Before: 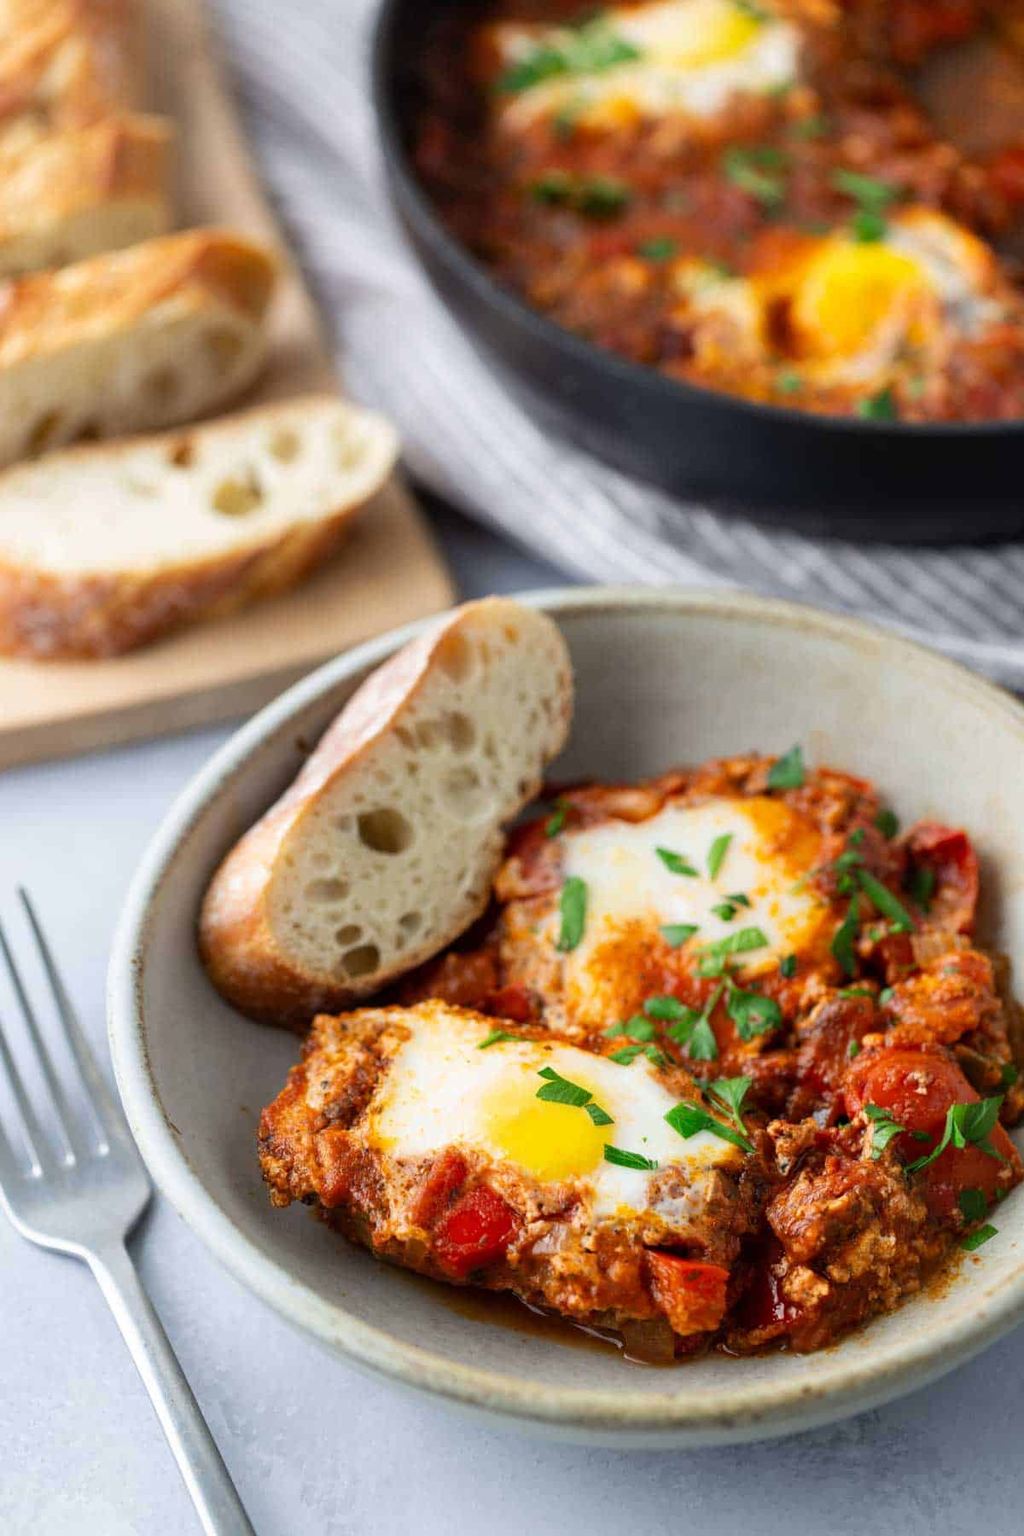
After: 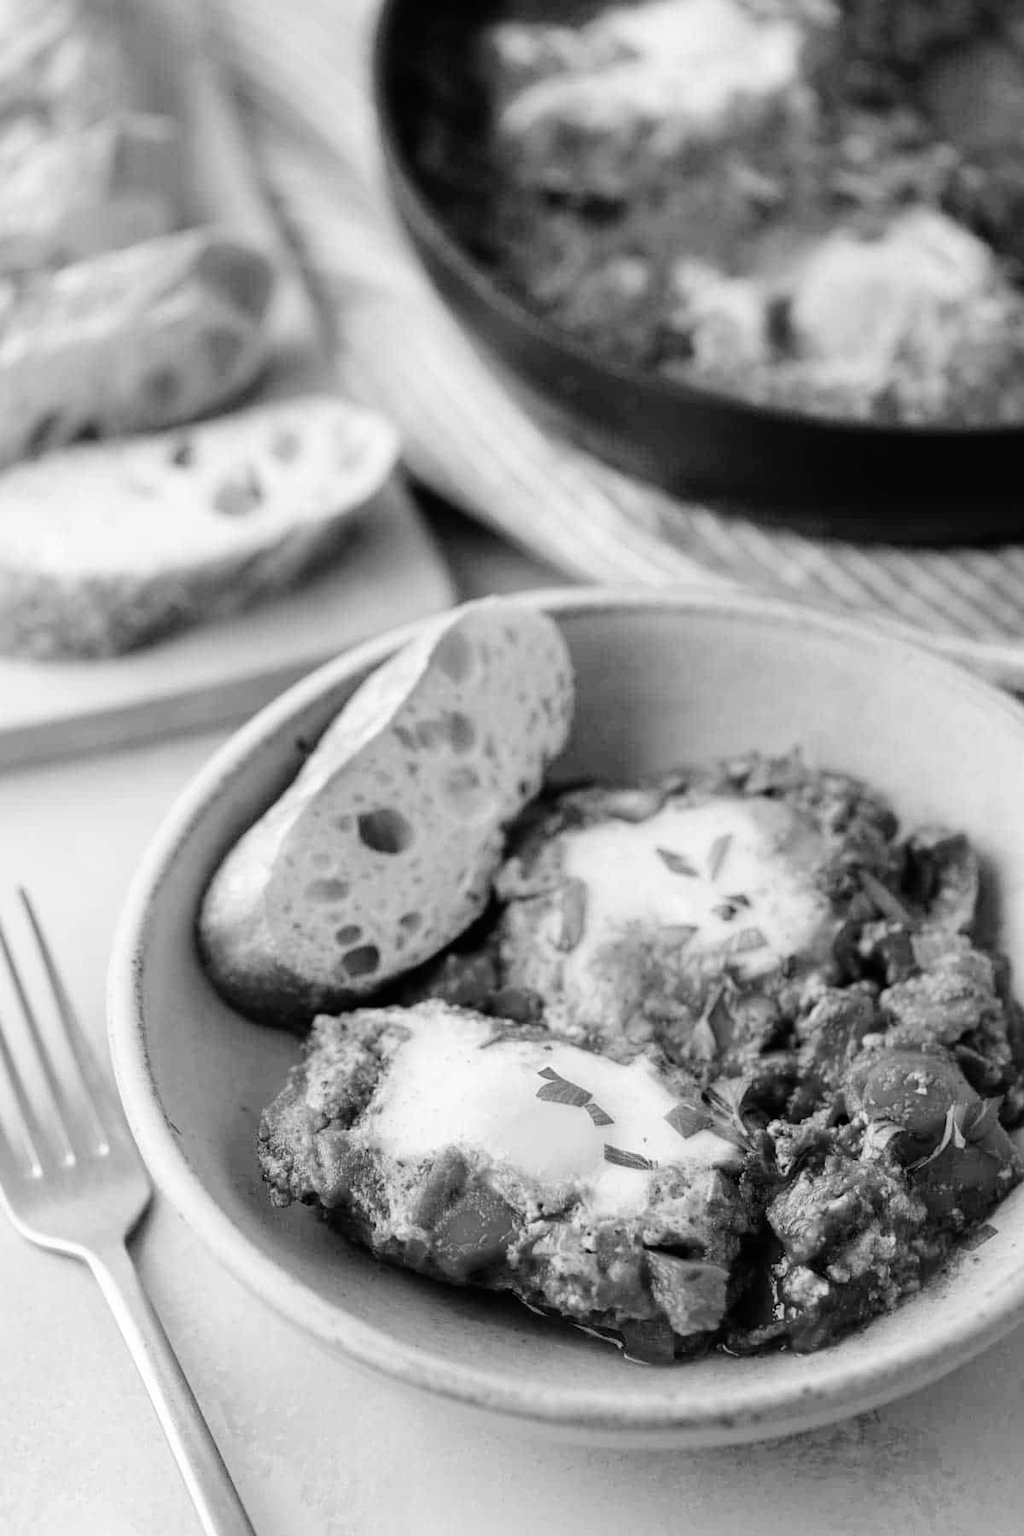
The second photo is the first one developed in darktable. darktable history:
tone curve: curves: ch0 [(0, 0) (0.003, 0.001) (0.011, 0.004) (0.025, 0.013) (0.044, 0.022) (0.069, 0.035) (0.1, 0.053) (0.136, 0.088) (0.177, 0.149) (0.224, 0.213) (0.277, 0.293) (0.335, 0.381) (0.399, 0.463) (0.468, 0.546) (0.543, 0.616) (0.623, 0.693) (0.709, 0.766) (0.801, 0.843) (0.898, 0.921) (1, 1)], preserve colors none
monochrome: on, module defaults
